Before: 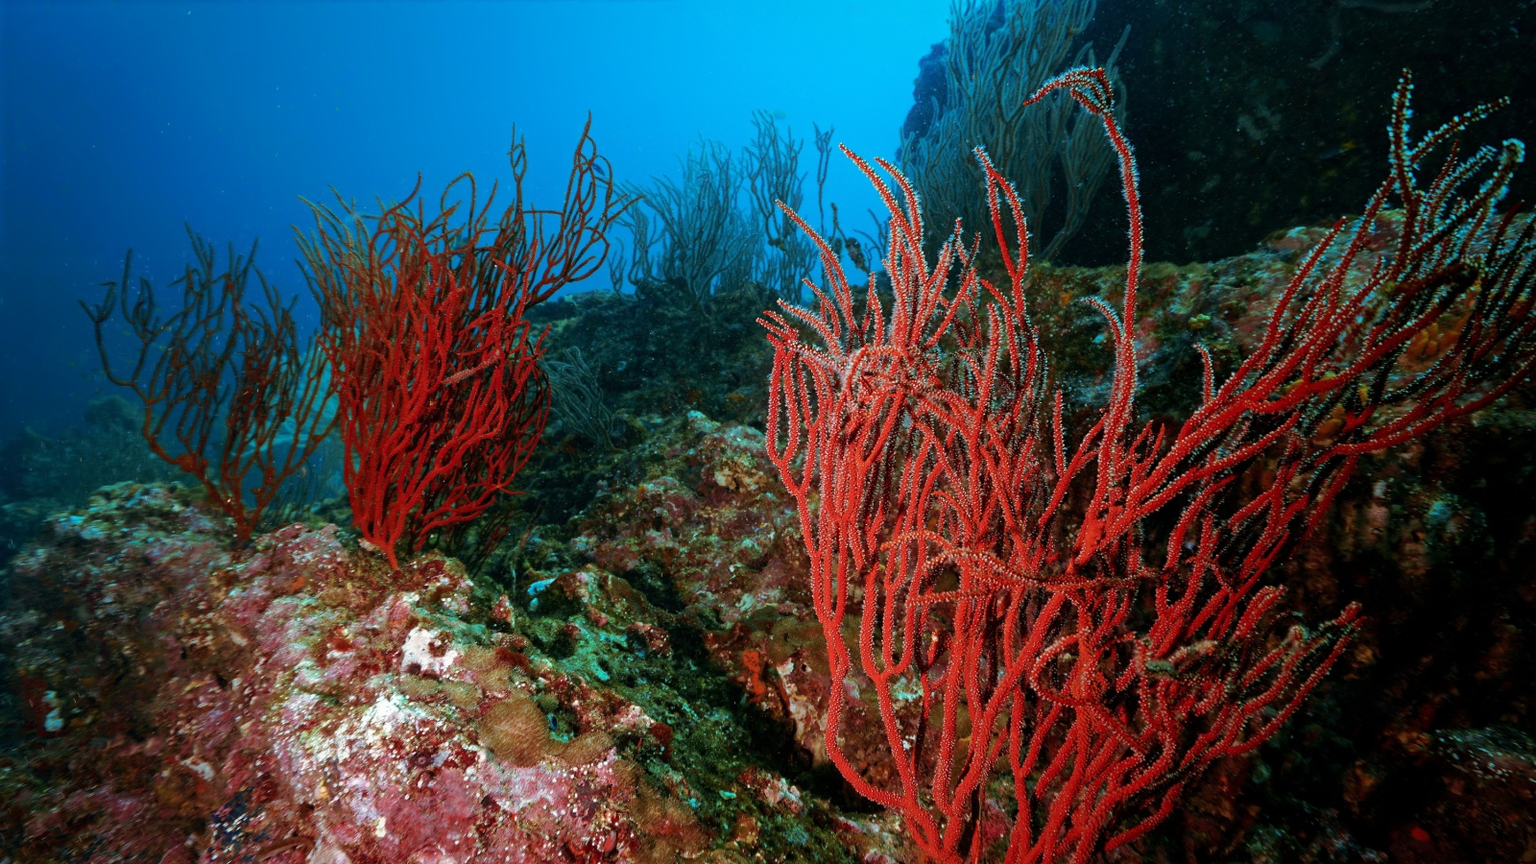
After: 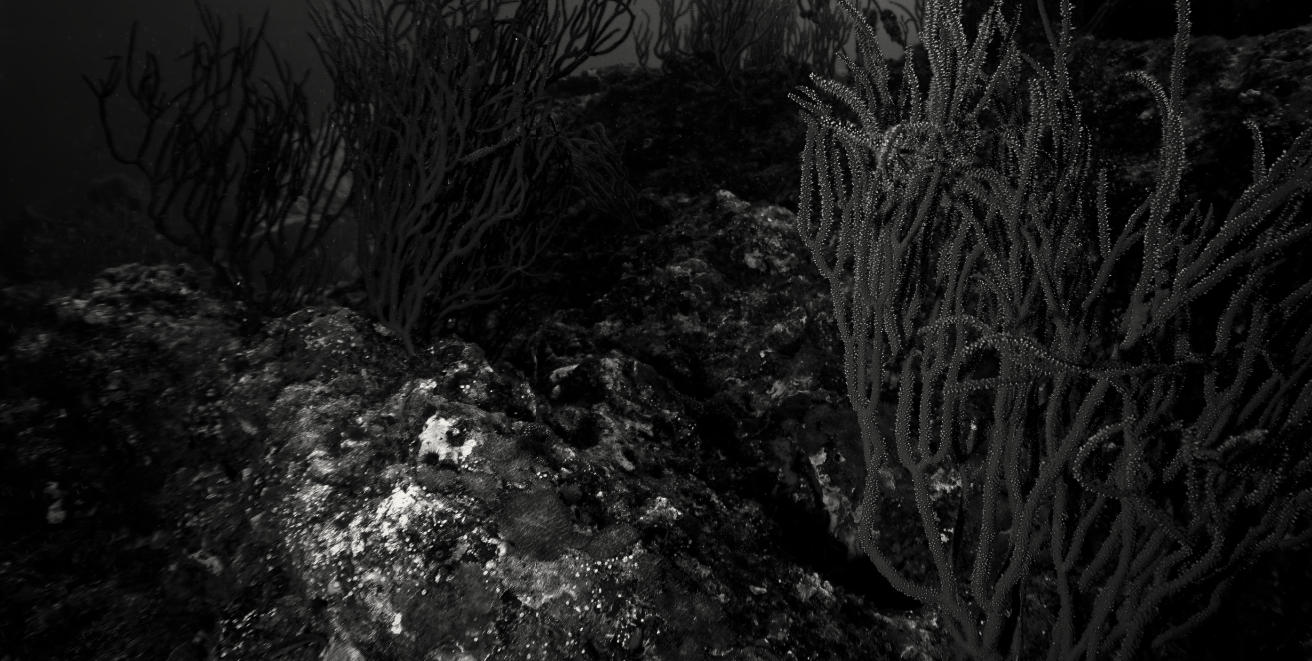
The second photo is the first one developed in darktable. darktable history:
contrast brightness saturation: contrast -0.03, brightness -0.59, saturation -1
crop: top 26.531%, right 17.959%
color correction: highlights b* 3
